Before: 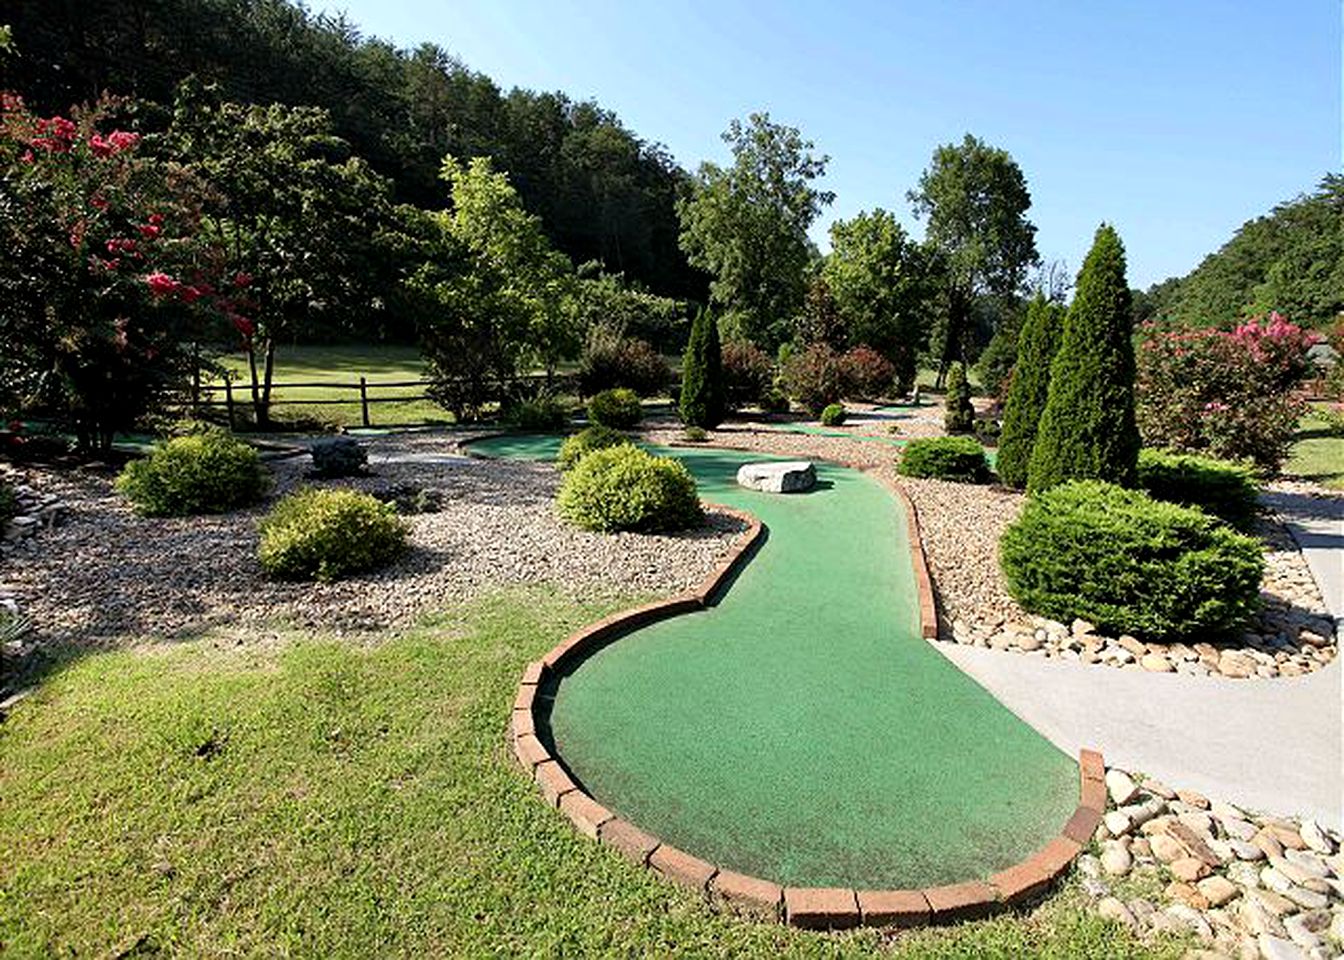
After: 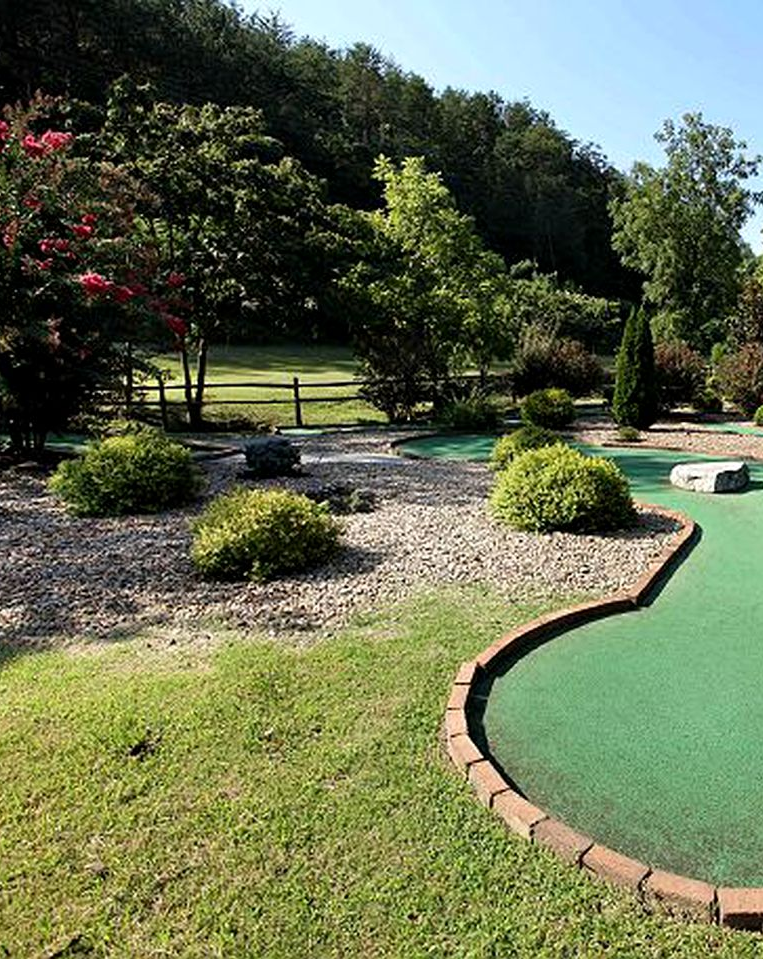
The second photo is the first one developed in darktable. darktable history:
crop: left 4.996%, right 38.215%
